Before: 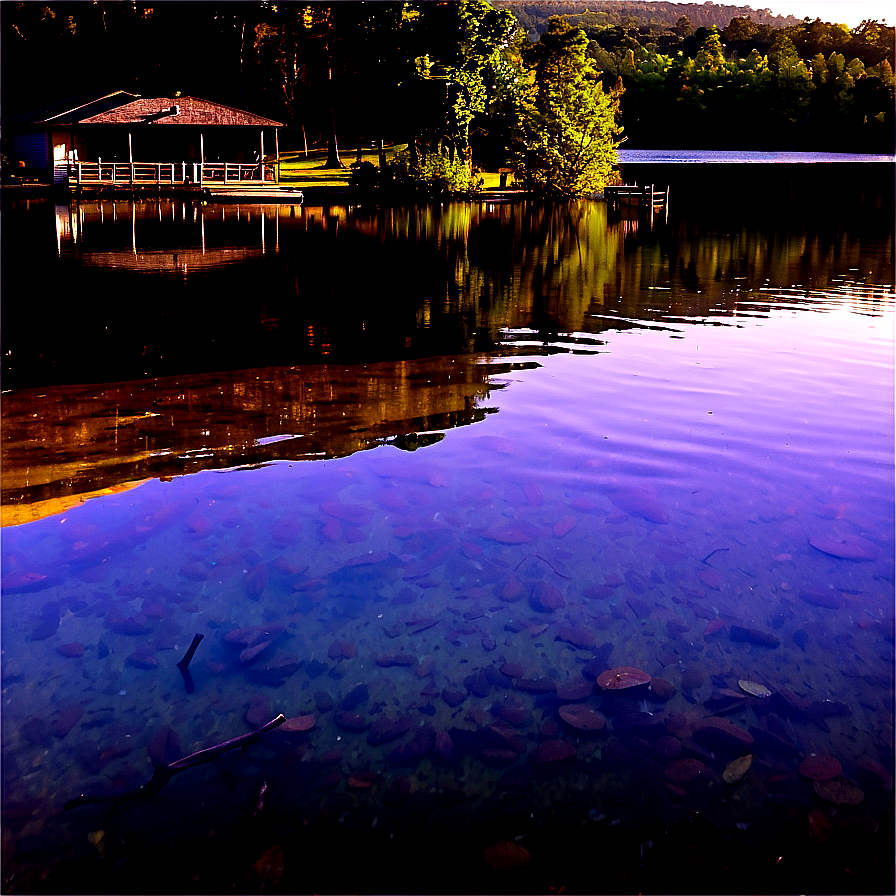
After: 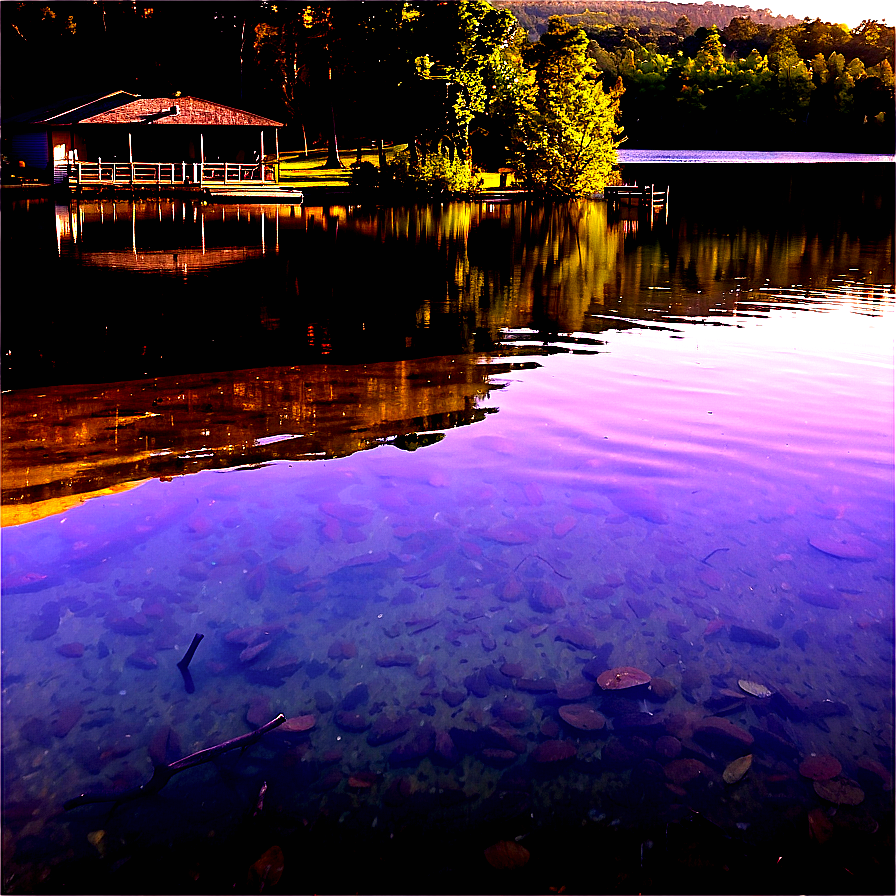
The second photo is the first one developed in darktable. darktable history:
exposure: black level correction 0, exposure 0.682 EV, compensate highlight preservation false
color correction: highlights a* 12.05, highlights b* 11.87
